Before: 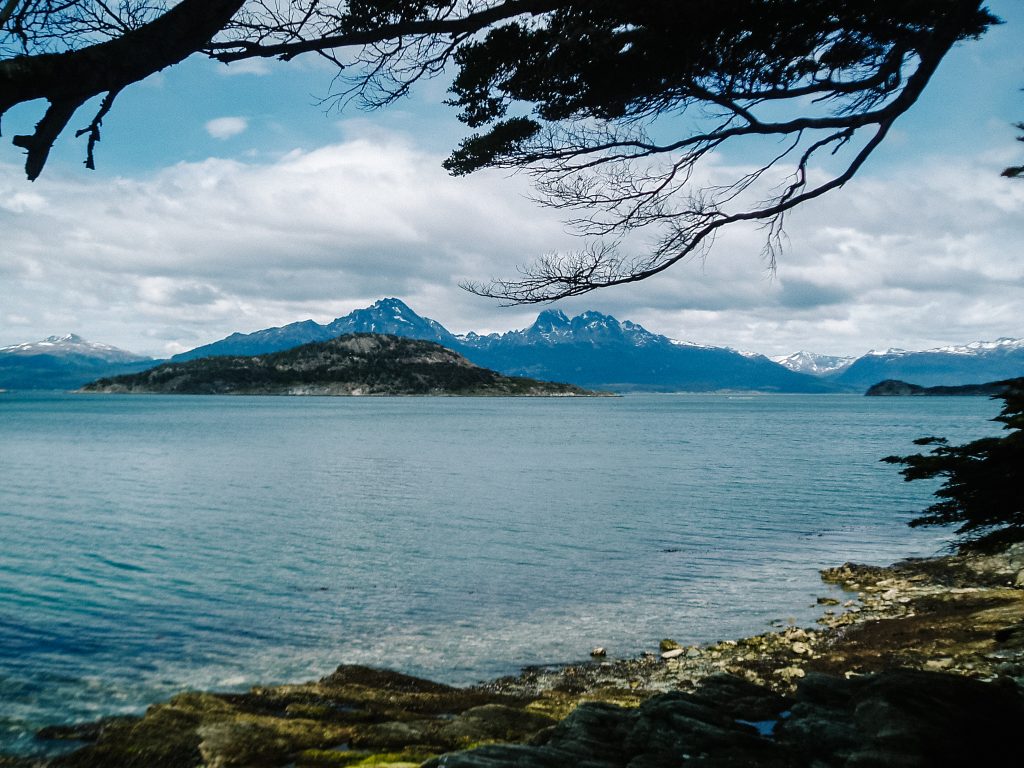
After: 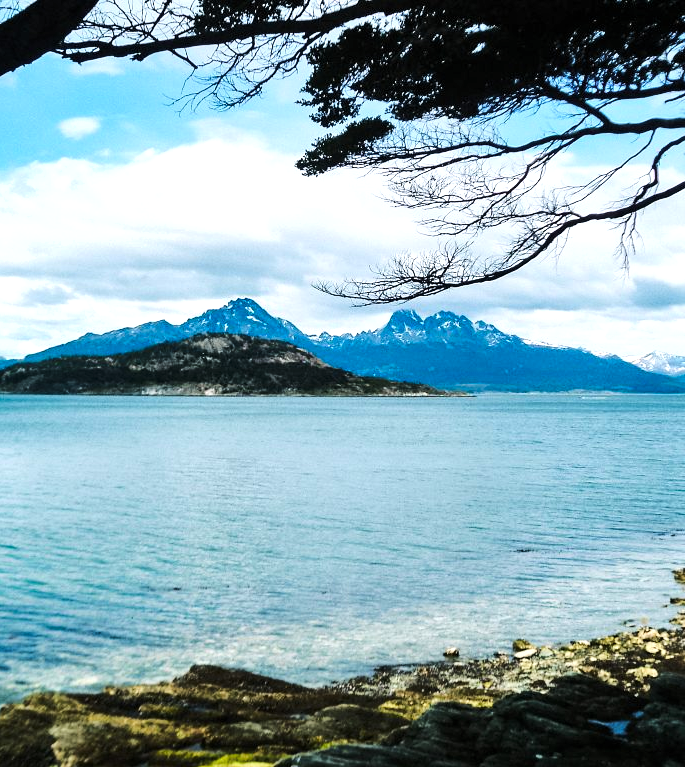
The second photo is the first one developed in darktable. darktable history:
tone curve: curves: ch0 [(0.017, 0) (0.107, 0.071) (0.295, 0.264) (0.447, 0.507) (0.54, 0.618) (0.733, 0.791) (0.879, 0.898) (1, 0.97)]; ch1 [(0, 0) (0.393, 0.415) (0.447, 0.448) (0.485, 0.497) (0.523, 0.515) (0.544, 0.55) (0.59, 0.609) (0.686, 0.686) (1, 1)]; ch2 [(0, 0) (0.369, 0.388) (0.449, 0.431) (0.499, 0.5) (0.521, 0.505) (0.53, 0.538) (0.579, 0.601) (0.669, 0.733) (1, 1)], color space Lab, linked channels, preserve colors none
crop and rotate: left 14.43%, right 18.645%
shadows and highlights: shadows 5.73, soften with gaussian
exposure: black level correction 0, exposure 0.9 EV, compensate exposure bias true, compensate highlight preservation false
